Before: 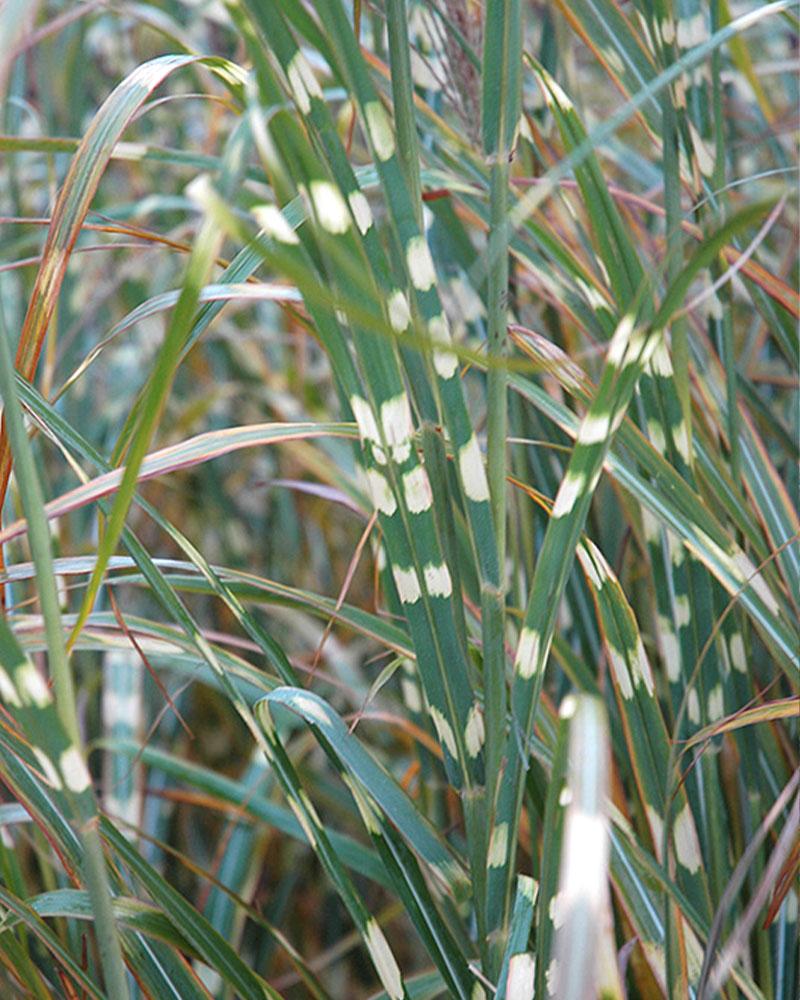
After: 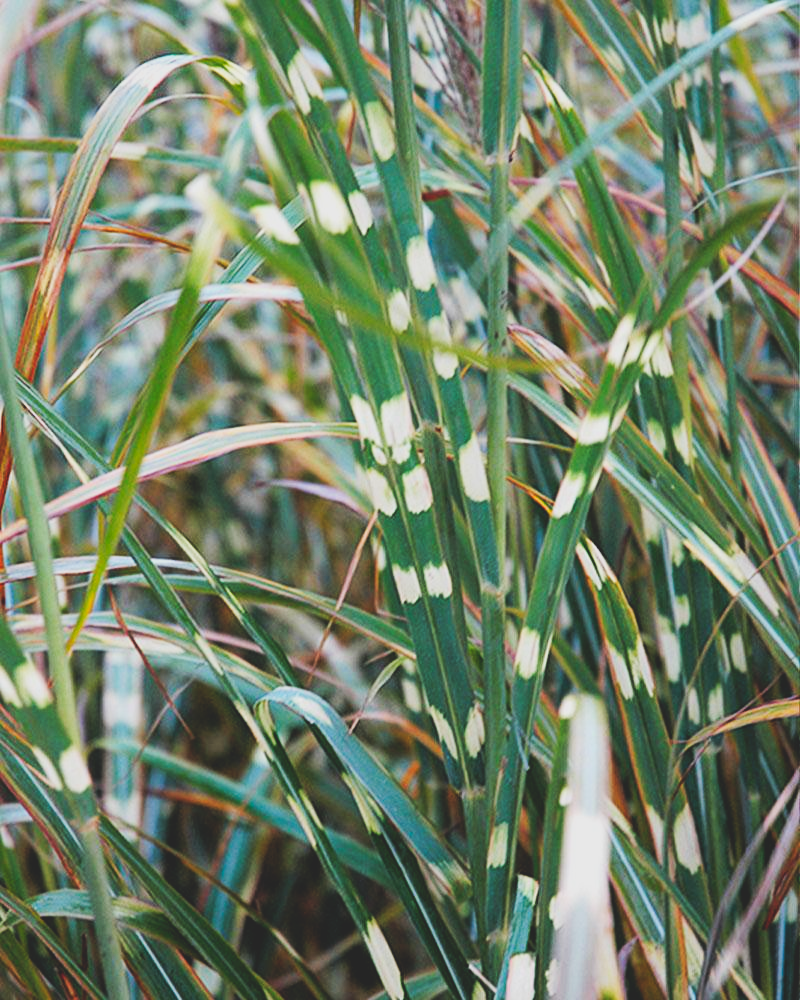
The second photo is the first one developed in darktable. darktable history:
tone equalizer: on, module defaults
tone curve: curves: ch0 [(0, 0) (0.003, 0.147) (0.011, 0.147) (0.025, 0.147) (0.044, 0.147) (0.069, 0.147) (0.1, 0.15) (0.136, 0.158) (0.177, 0.174) (0.224, 0.198) (0.277, 0.241) (0.335, 0.292) (0.399, 0.361) (0.468, 0.452) (0.543, 0.568) (0.623, 0.679) (0.709, 0.793) (0.801, 0.886) (0.898, 0.966) (1, 1)], preserve colors none
filmic rgb: black relative exposure -7.32 EV, white relative exposure 5.09 EV, hardness 3.2
